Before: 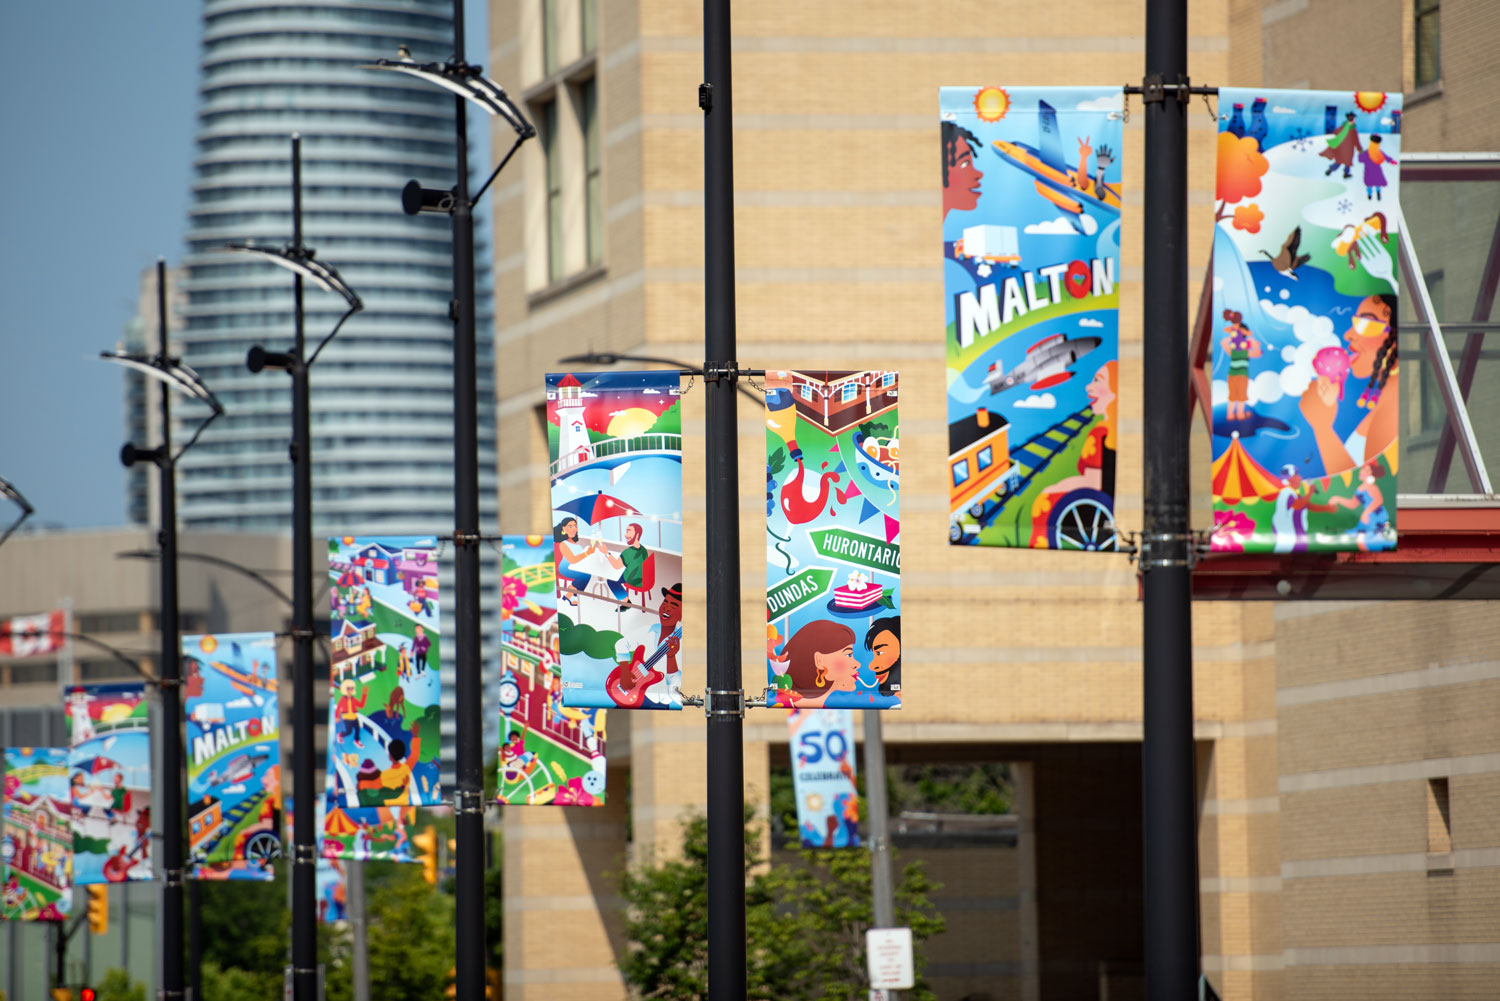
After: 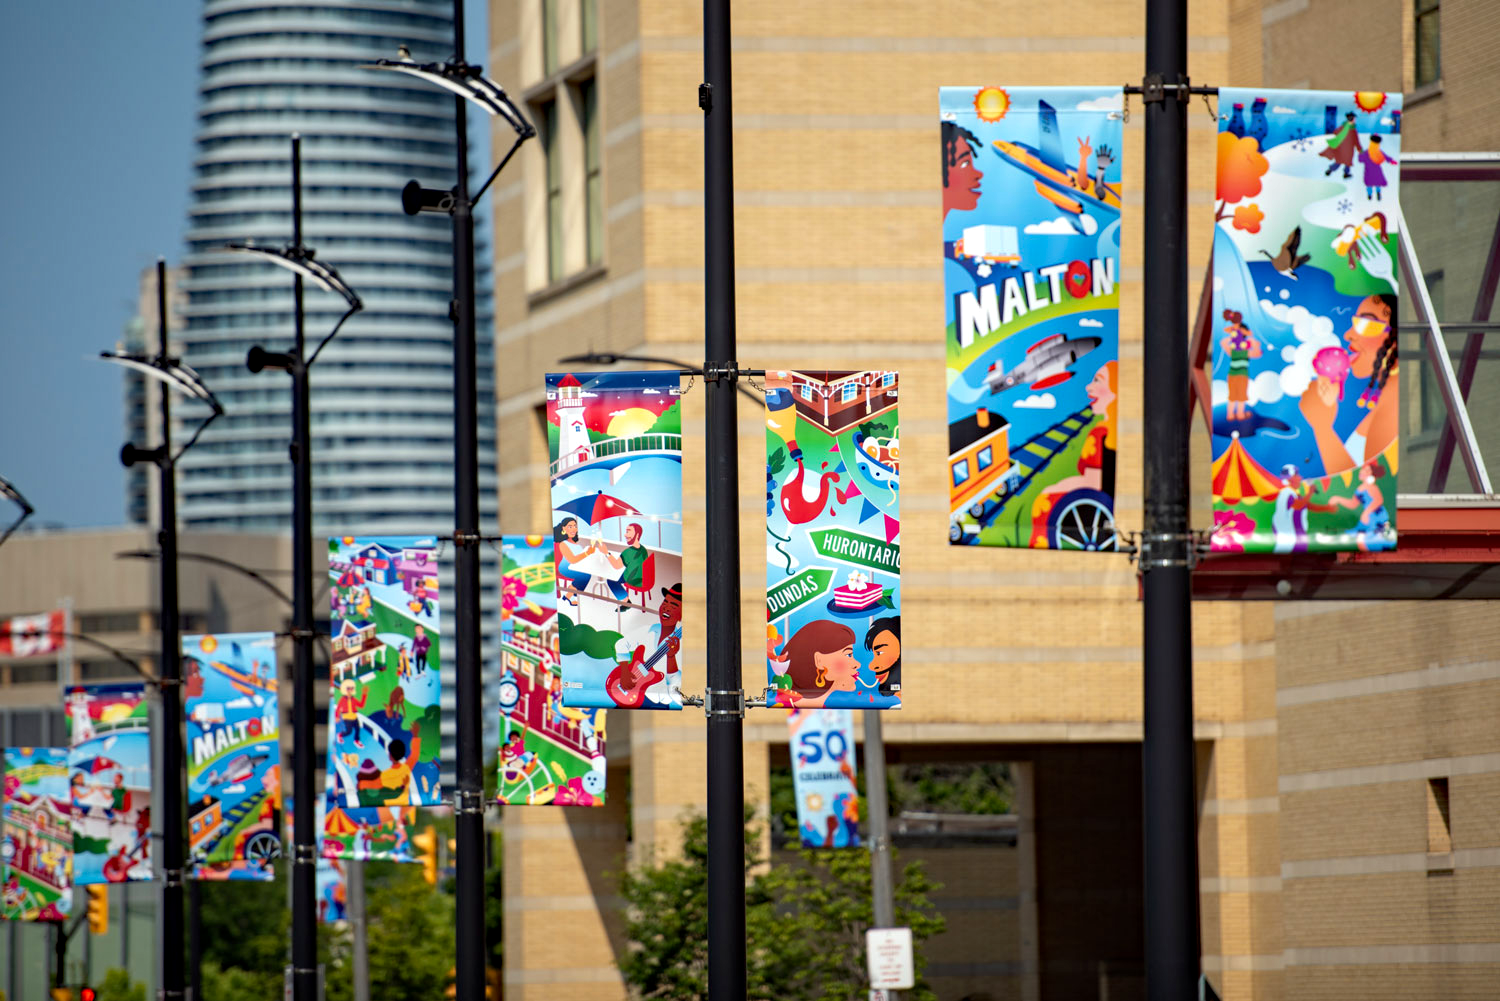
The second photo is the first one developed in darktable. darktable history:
haze removal: strength 0.296, distance 0.253, compatibility mode true, adaptive false
contrast equalizer: octaves 7, y [[0.515 ×6], [0.507 ×6], [0.425 ×6], [0 ×6], [0 ×6]], mix 0.789
